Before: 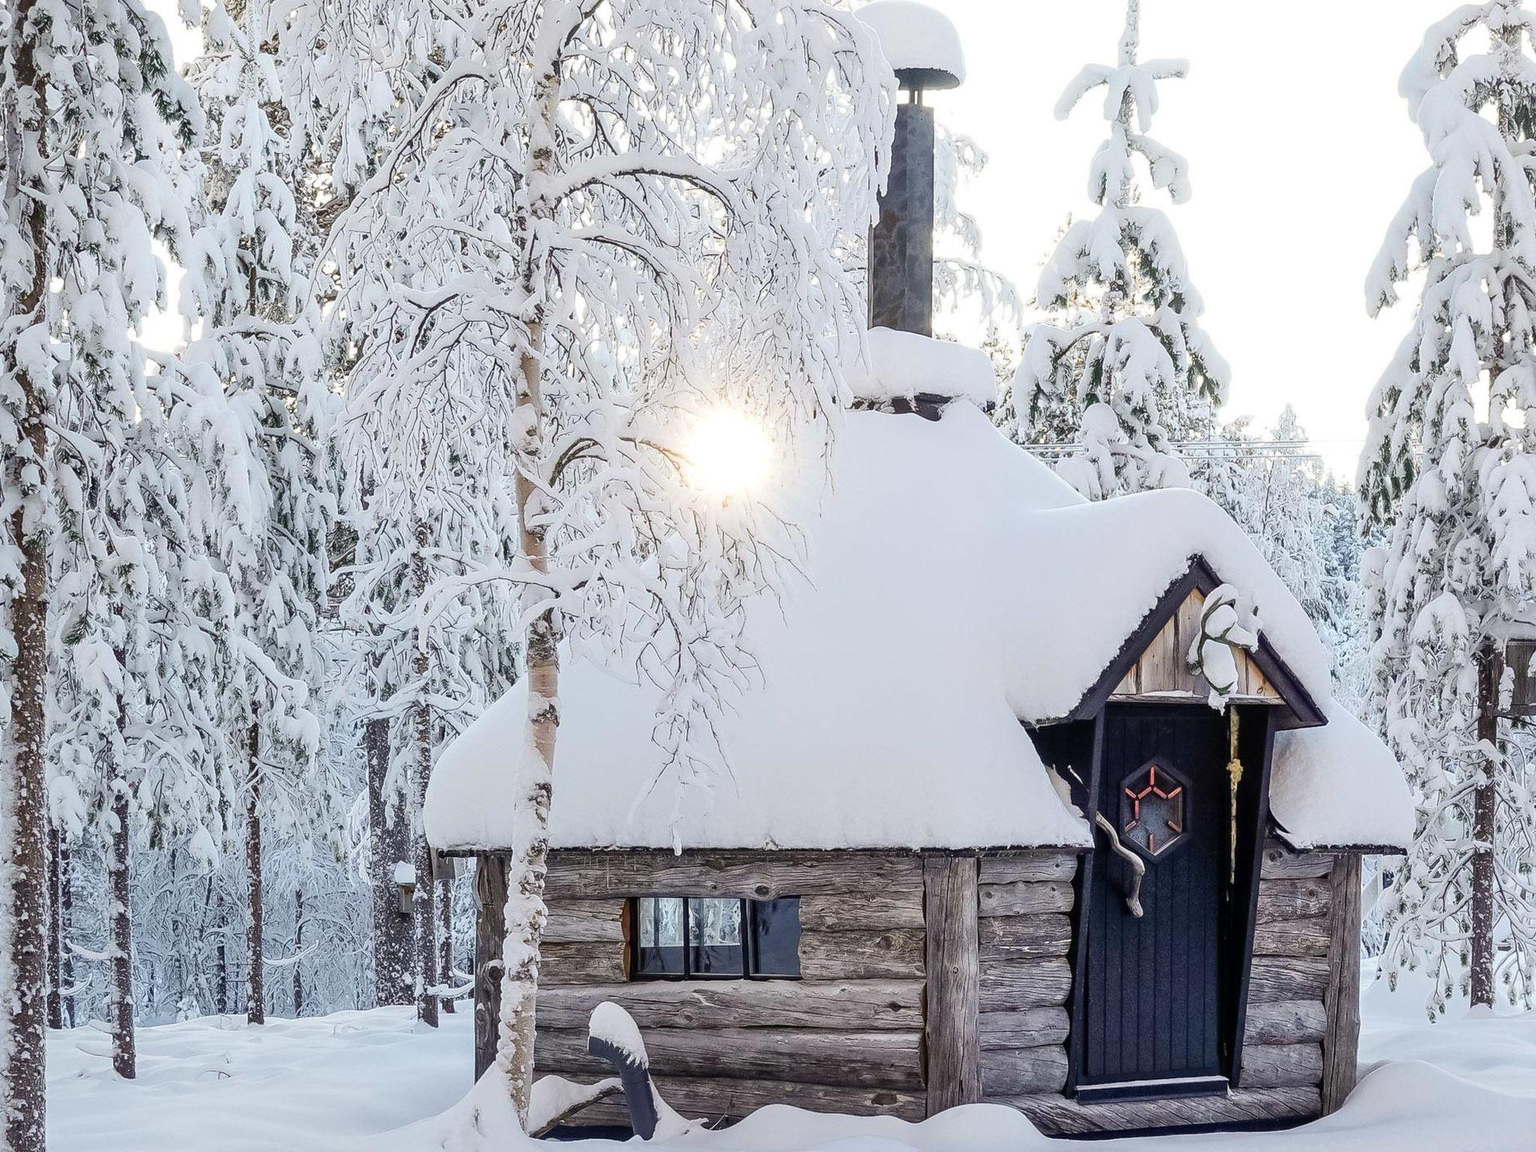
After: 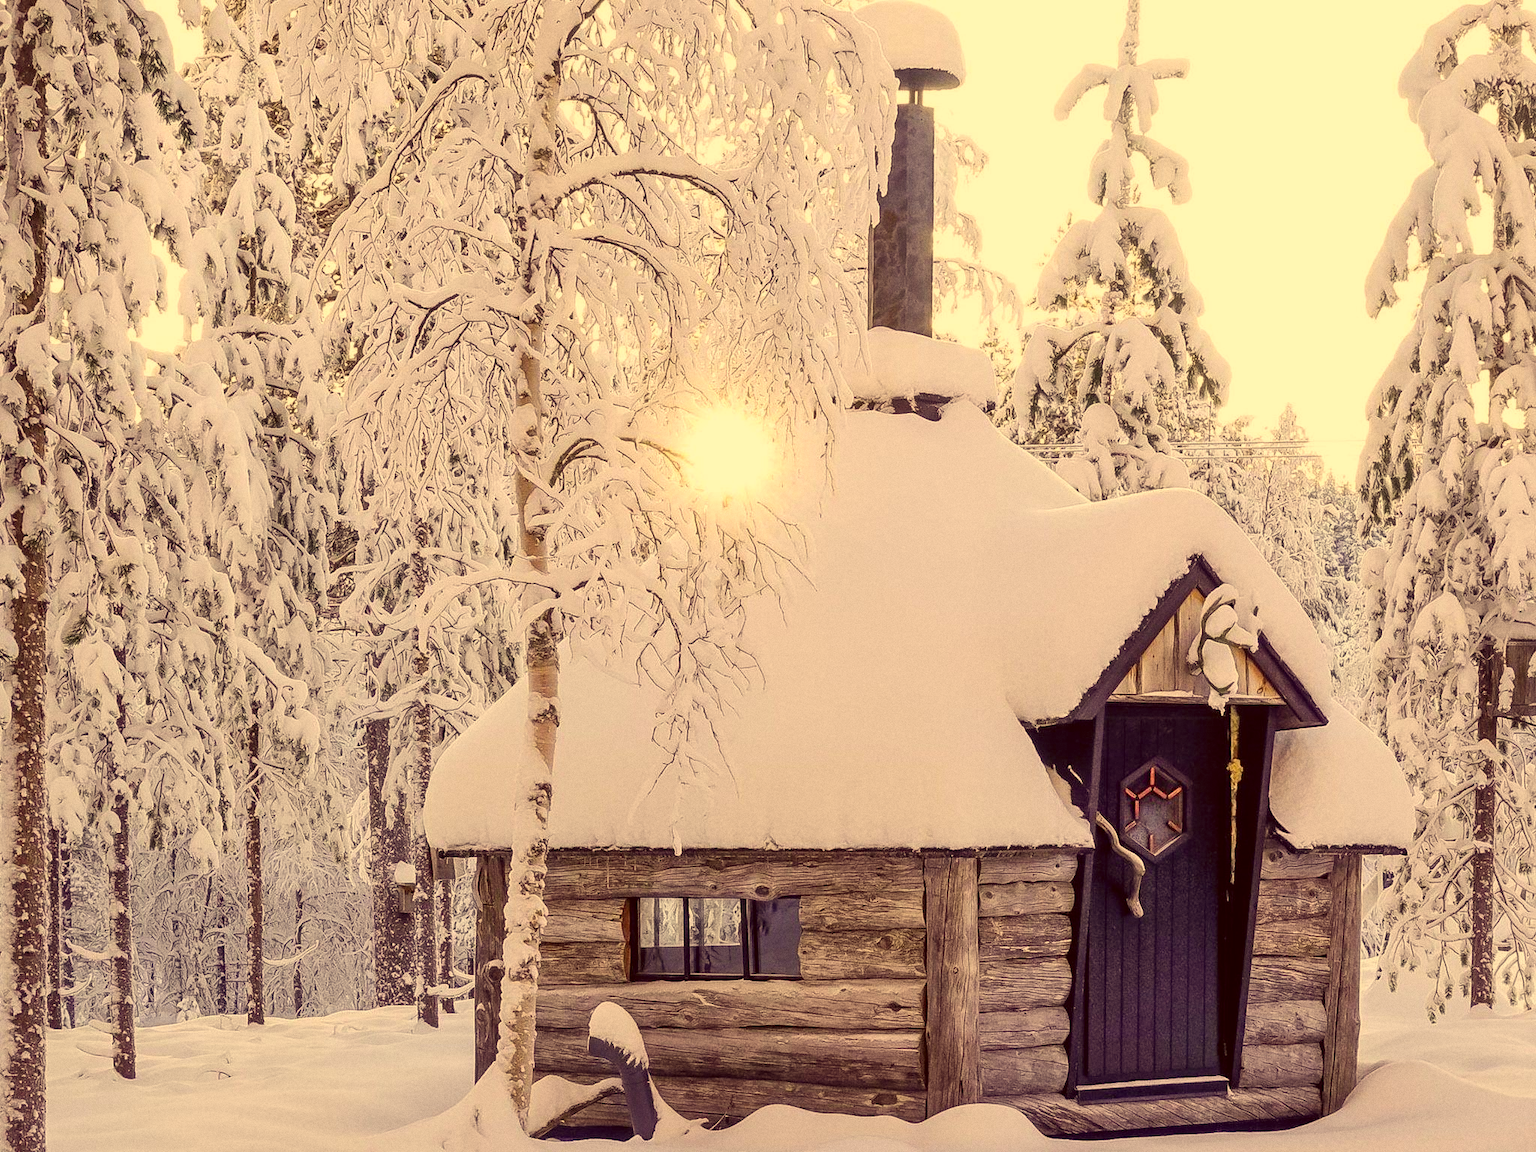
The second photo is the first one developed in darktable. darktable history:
color correction: highlights a* 10.12, highlights b* 39.04, shadows a* 14.62, shadows b* 3.37
grain: coarseness 0.09 ISO
shadows and highlights: shadows 25, highlights -25
